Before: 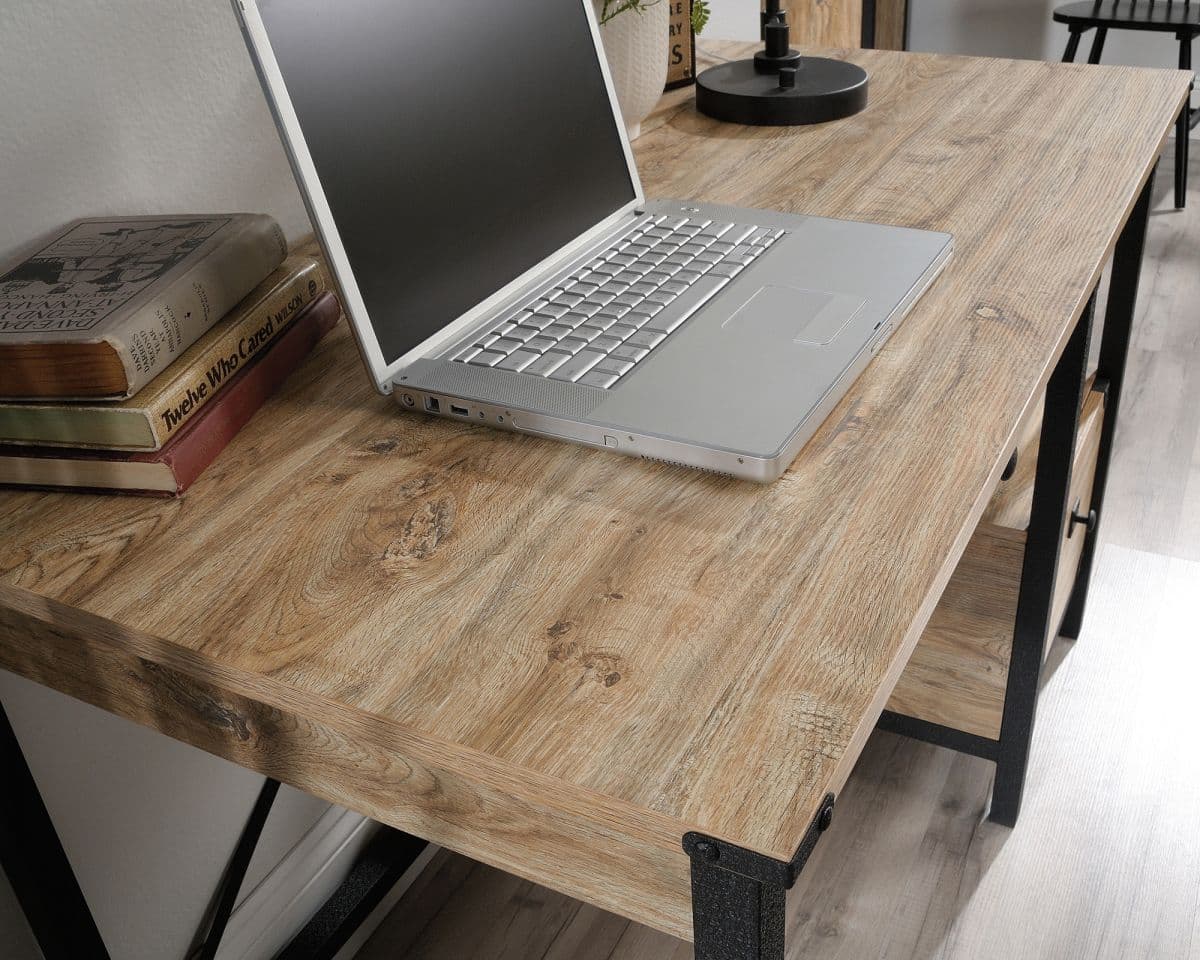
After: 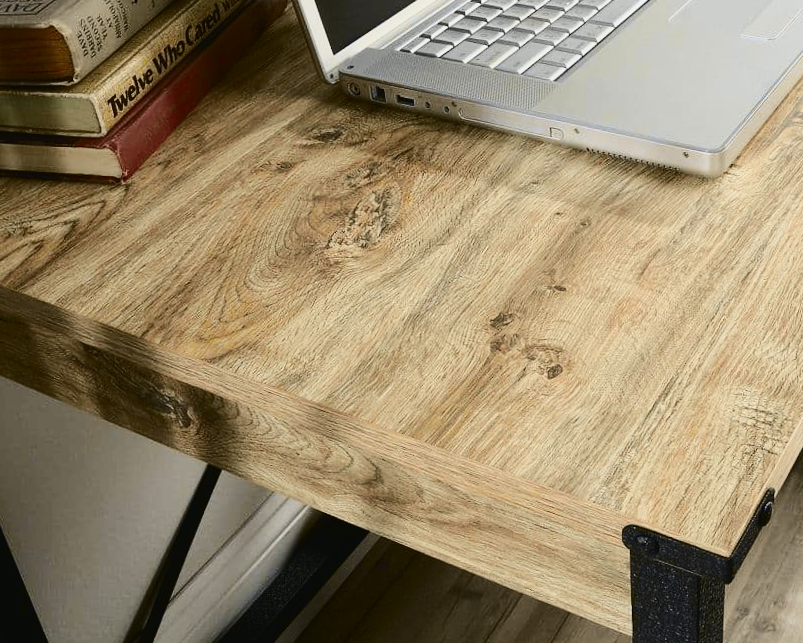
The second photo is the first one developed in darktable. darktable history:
tone curve: curves: ch0 [(0.003, 0.023) (0.071, 0.052) (0.249, 0.201) (0.466, 0.557) (0.625, 0.761) (0.783, 0.9) (0.994, 0.968)]; ch1 [(0, 0) (0.262, 0.227) (0.417, 0.386) (0.469, 0.467) (0.502, 0.498) (0.531, 0.521) (0.576, 0.586) (0.612, 0.634) (0.634, 0.68) (0.686, 0.728) (0.994, 0.987)]; ch2 [(0, 0) (0.262, 0.188) (0.385, 0.353) (0.427, 0.424) (0.495, 0.493) (0.518, 0.544) (0.55, 0.579) (0.595, 0.621) (0.644, 0.748) (1, 1)], color space Lab, independent channels, preserve colors none
crop and rotate: angle -0.82°, left 3.85%, top 31.828%, right 27.992%
